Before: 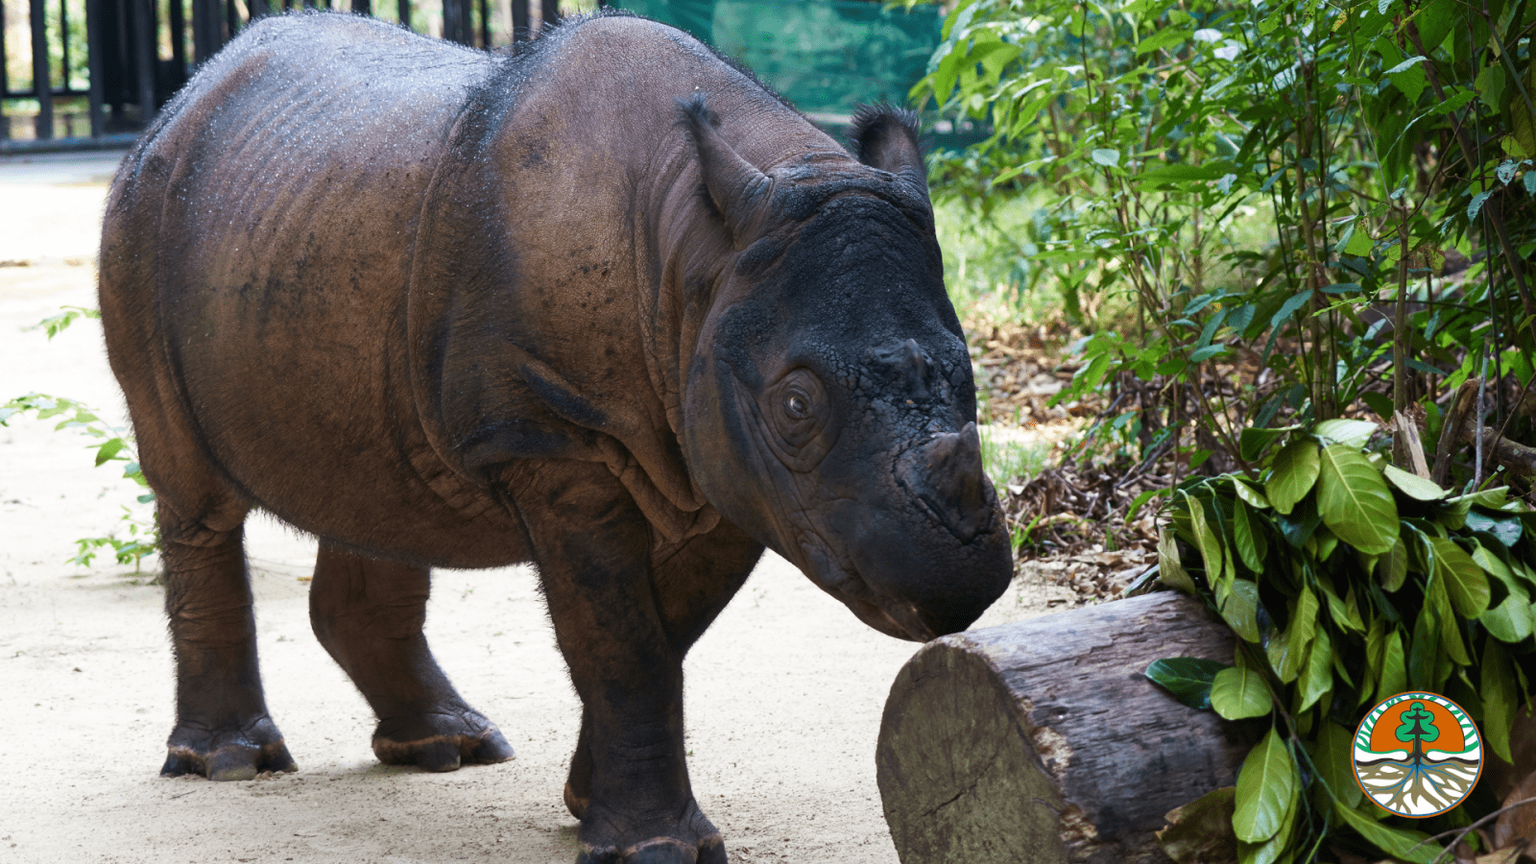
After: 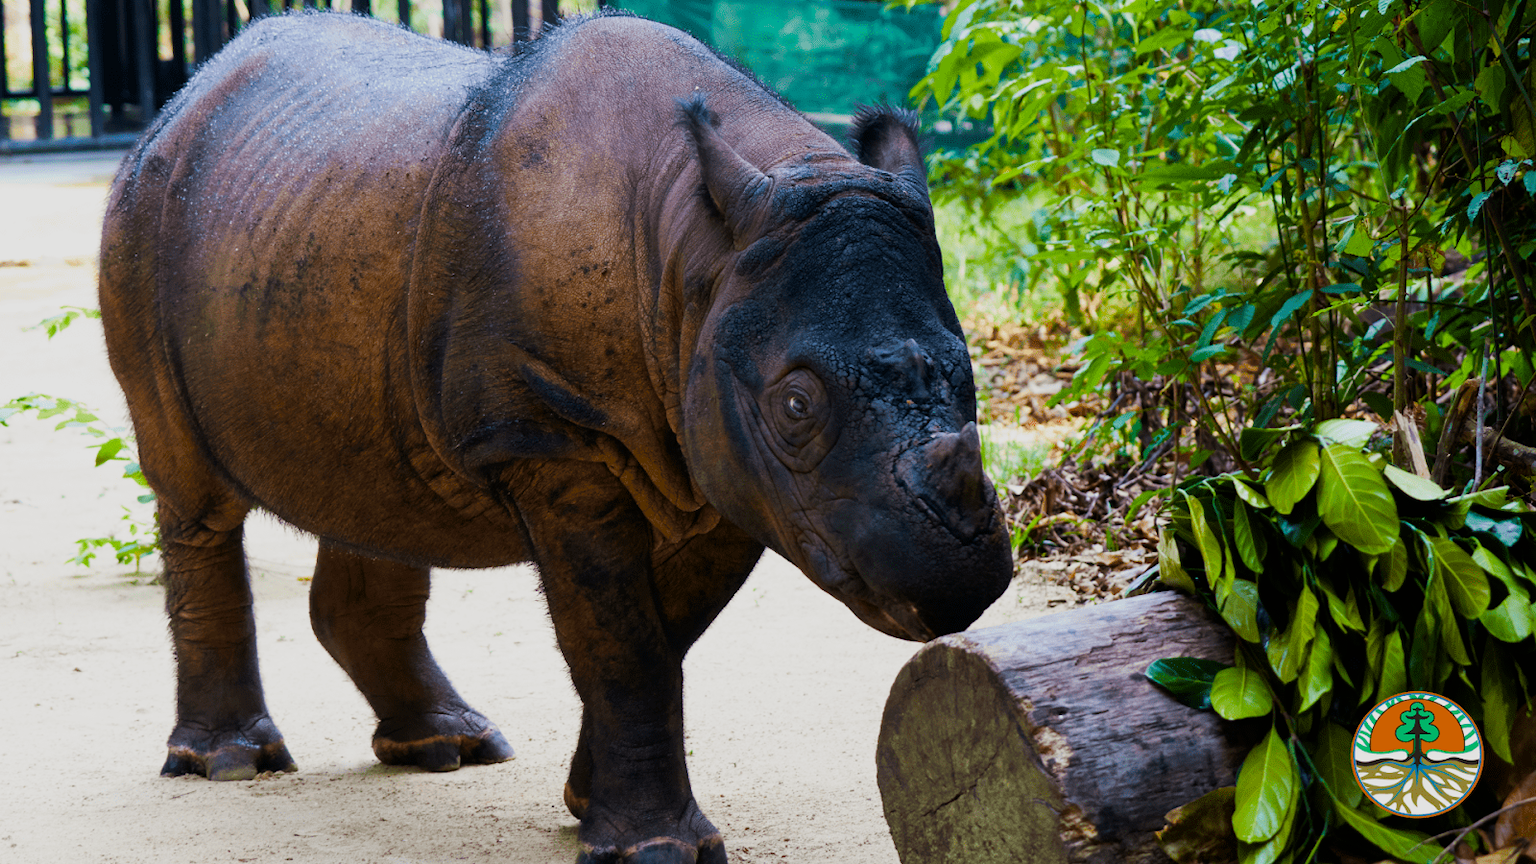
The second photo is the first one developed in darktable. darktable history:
color balance rgb: perceptual saturation grading › global saturation 37.278%, perceptual saturation grading › shadows 35.804%, perceptual brilliance grading › highlights 10.087%, perceptual brilliance grading › shadows -4.897%, global vibrance 20%
filmic rgb: black relative exposure -7.65 EV, white relative exposure 4.56 EV, threshold 5.99 EV, hardness 3.61, iterations of high-quality reconstruction 0, enable highlight reconstruction true
